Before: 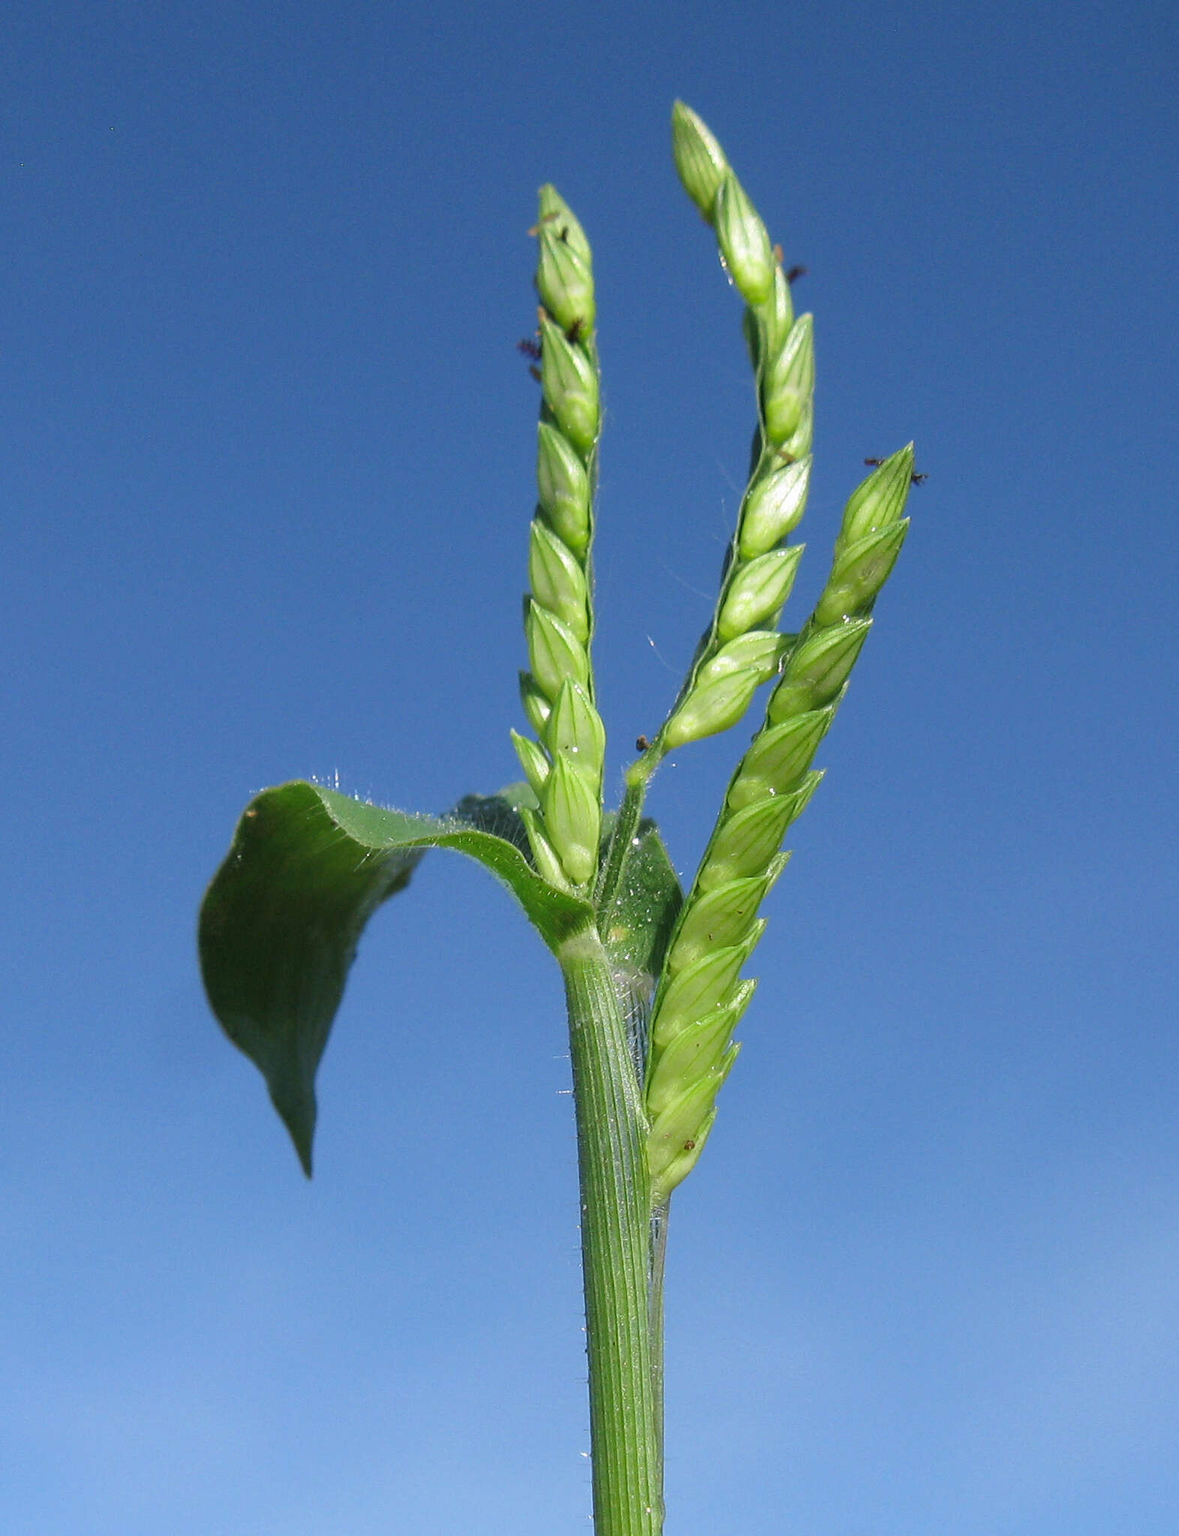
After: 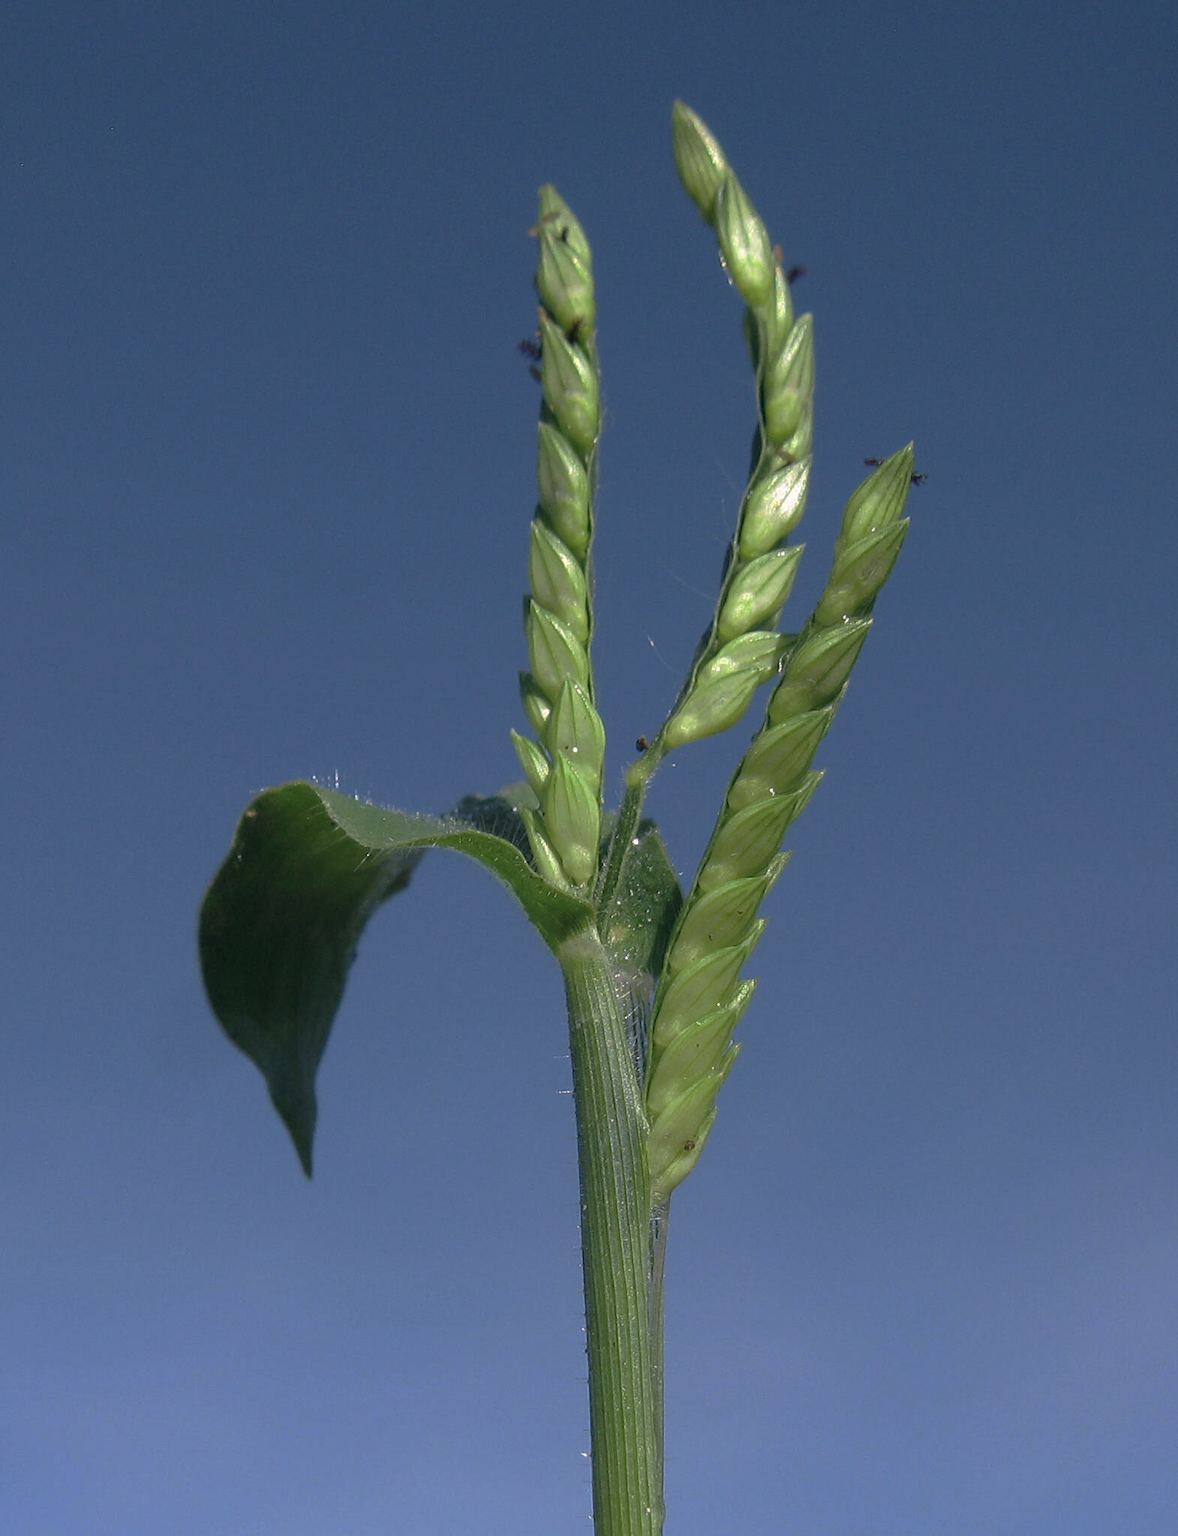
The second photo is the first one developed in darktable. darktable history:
color correction: highlights a* 2.78, highlights b* 5.01, shadows a* -1.68, shadows b* -4.83, saturation 0.822
base curve: curves: ch0 [(0, 0) (0.841, 0.609) (1, 1)], preserve colors none
